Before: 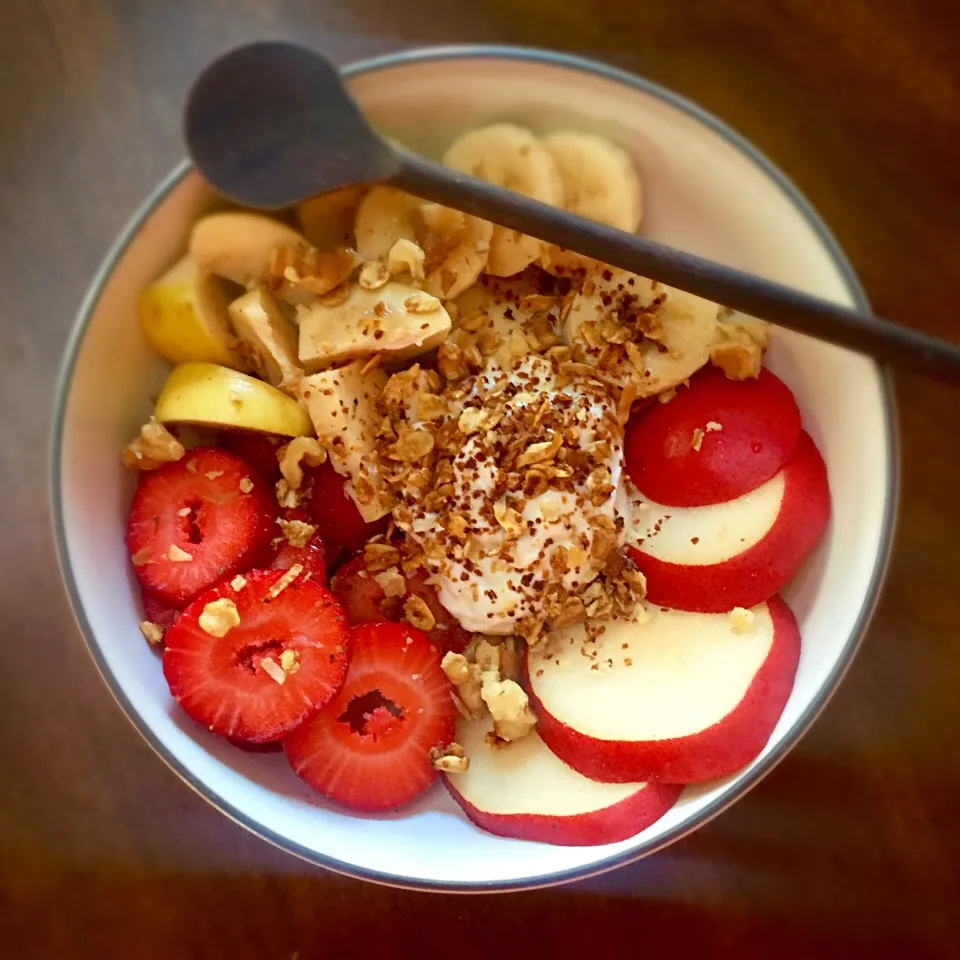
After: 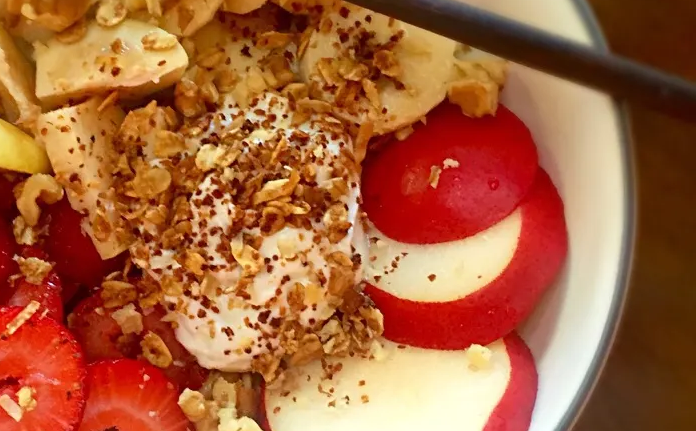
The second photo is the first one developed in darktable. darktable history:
crop and rotate: left 27.466%, top 27.436%, bottom 27.632%
